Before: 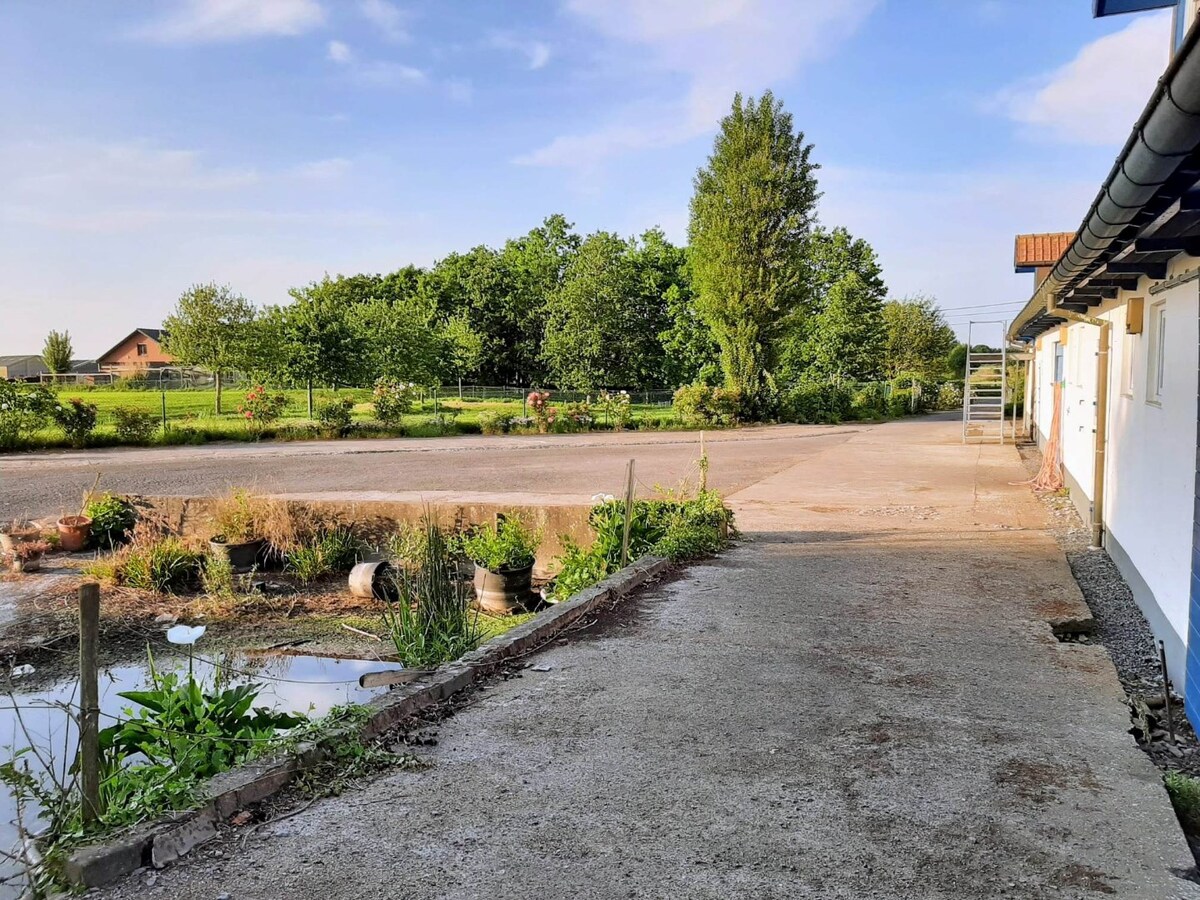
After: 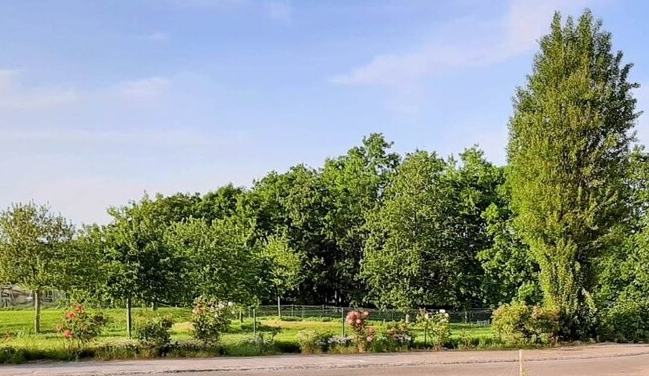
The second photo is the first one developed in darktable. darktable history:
crop: left 15.158%, top 9.022%, right 30.678%, bottom 49.135%
